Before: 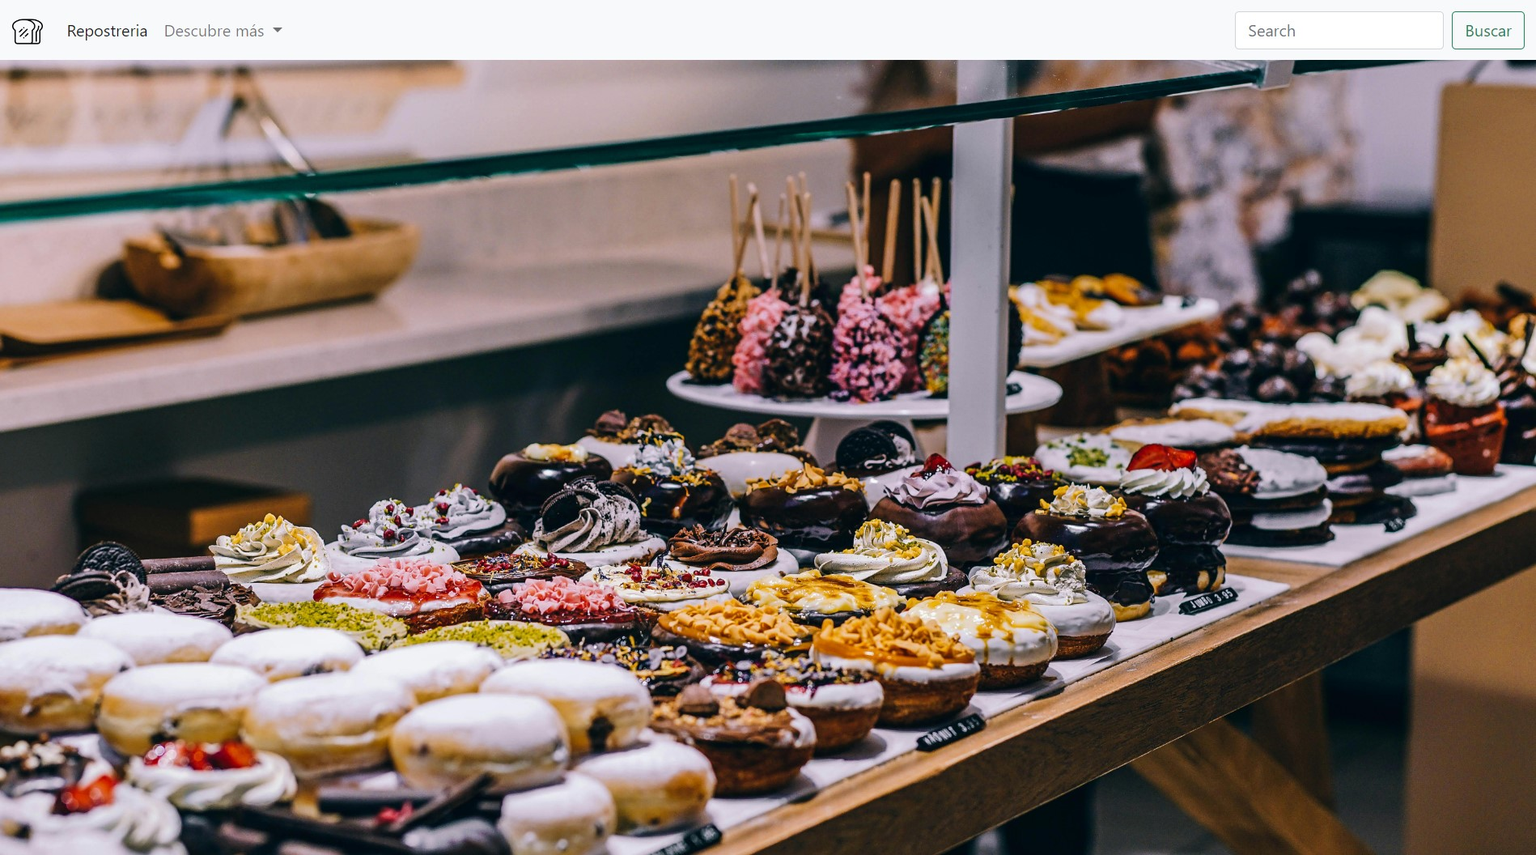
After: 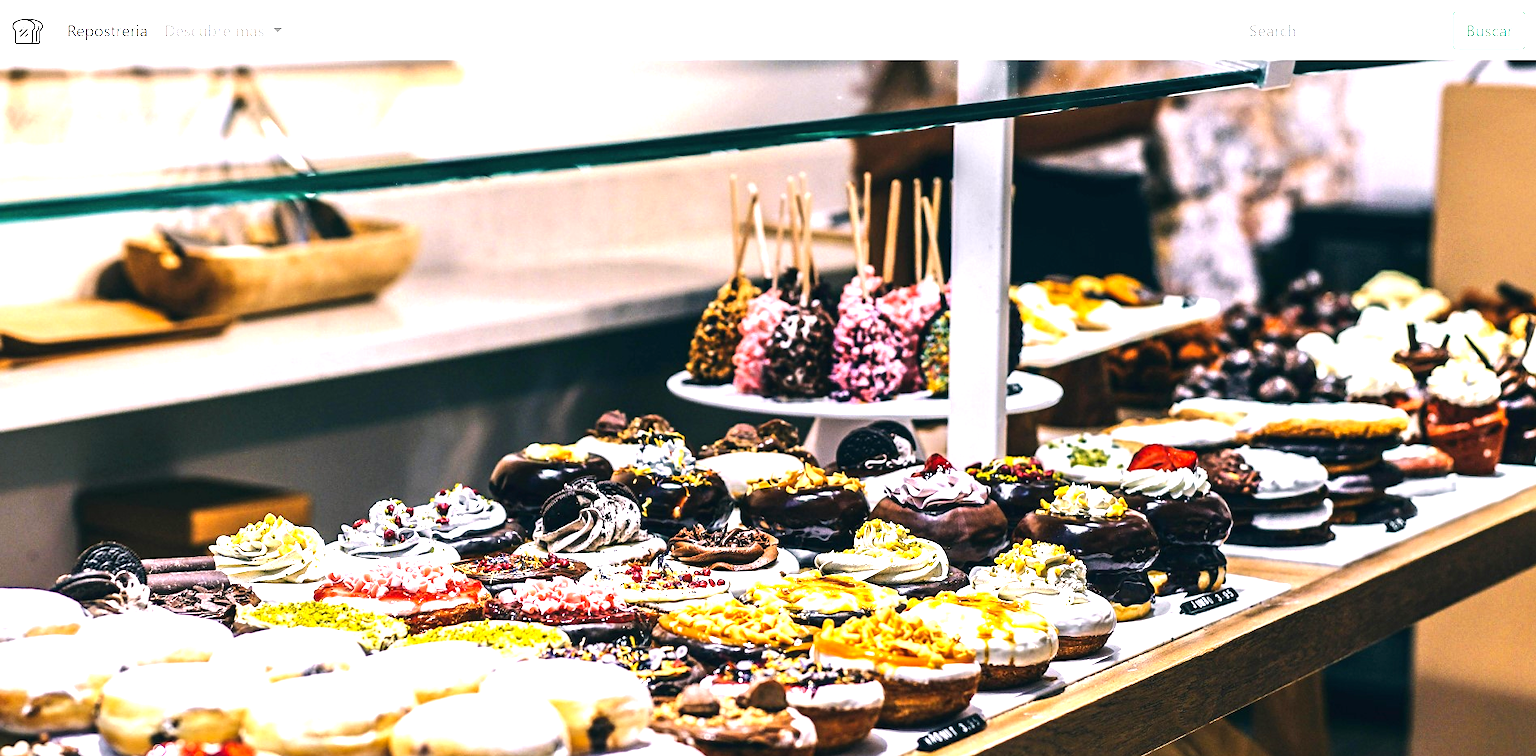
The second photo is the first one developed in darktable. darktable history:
crop and rotate: top 0%, bottom 11.49%
color correction: highlights b* 3
exposure: black level correction 0, exposure 1.2 EV, compensate exposure bias true, compensate highlight preservation false
tone equalizer: -8 EV -0.417 EV, -7 EV -0.389 EV, -6 EV -0.333 EV, -5 EV -0.222 EV, -3 EV 0.222 EV, -2 EV 0.333 EV, -1 EV 0.389 EV, +0 EV 0.417 EV, edges refinement/feathering 500, mask exposure compensation -1.57 EV, preserve details no
